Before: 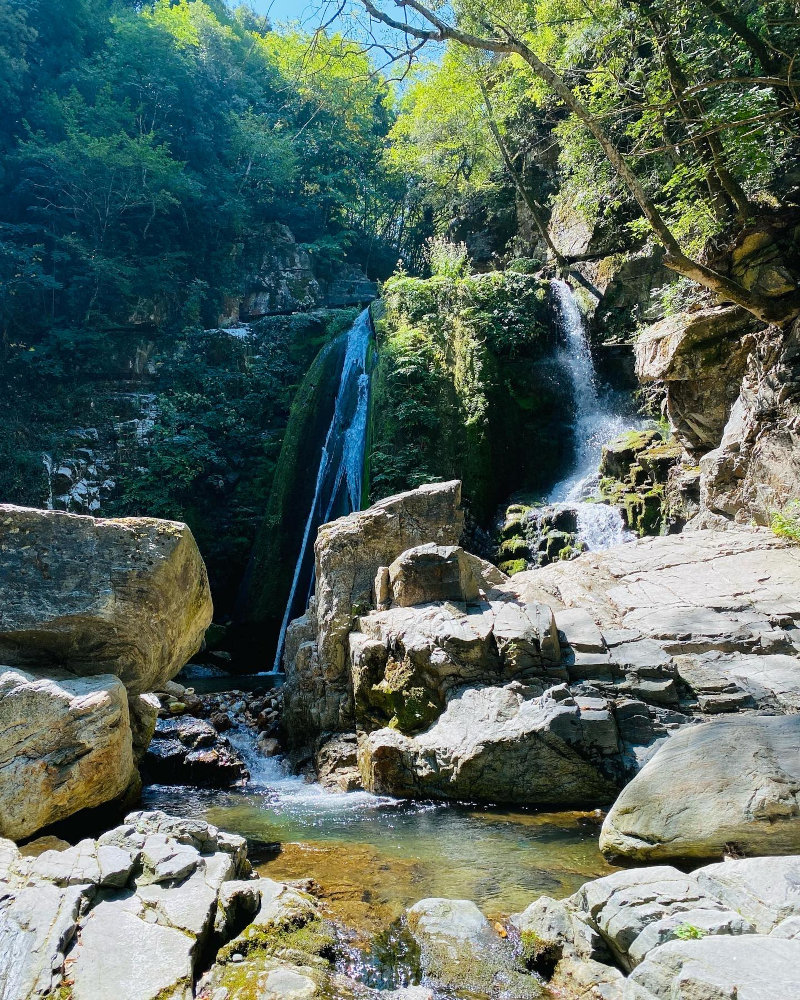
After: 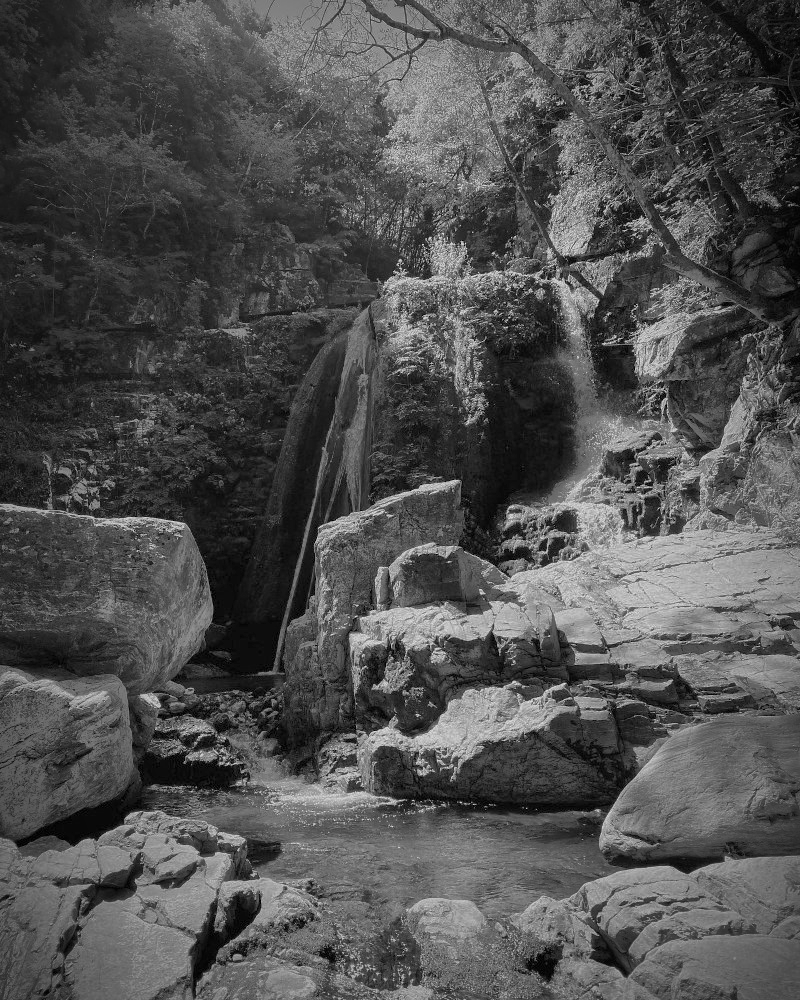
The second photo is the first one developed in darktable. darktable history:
channel mixer: red [0, 0, 0, 1.438, 0, 0, 0], green [0 ×4, 1, 0, 0], blue [0 ×5, 1, 0]
vignetting: fall-off start 67.5%, fall-off radius 67.23%, brightness -0.813, automatic ratio true
vibrance: vibrance 0%
color zones: curves: ch1 [(0, -0.014) (0.143, -0.013) (0.286, -0.013) (0.429, -0.016) (0.571, -0.019) (0.714, -0.015) (0.857, 0.002) (1, -0.014)]
exposure: compensate highlight preservation false
tone mapping: contrast compression 1.36, spatial extent 16.6 | blend: blend mode average, opacity 100%; mask: uniform (no mask)
zone system: zone [-1, 0.149, -1 ×6, 0.928, -1 ×16]
local contrast: mode bilateral grid, contrast 20, coarseness 50, detail 102%, midtone range 0.2
color correction: highlights a* -39.68, highlights b* -40, shadows a* -40, shadows b* -40, saturation -3
color contrast: green-magenta contrast 0.3, blue-yellow contrast 0.15
